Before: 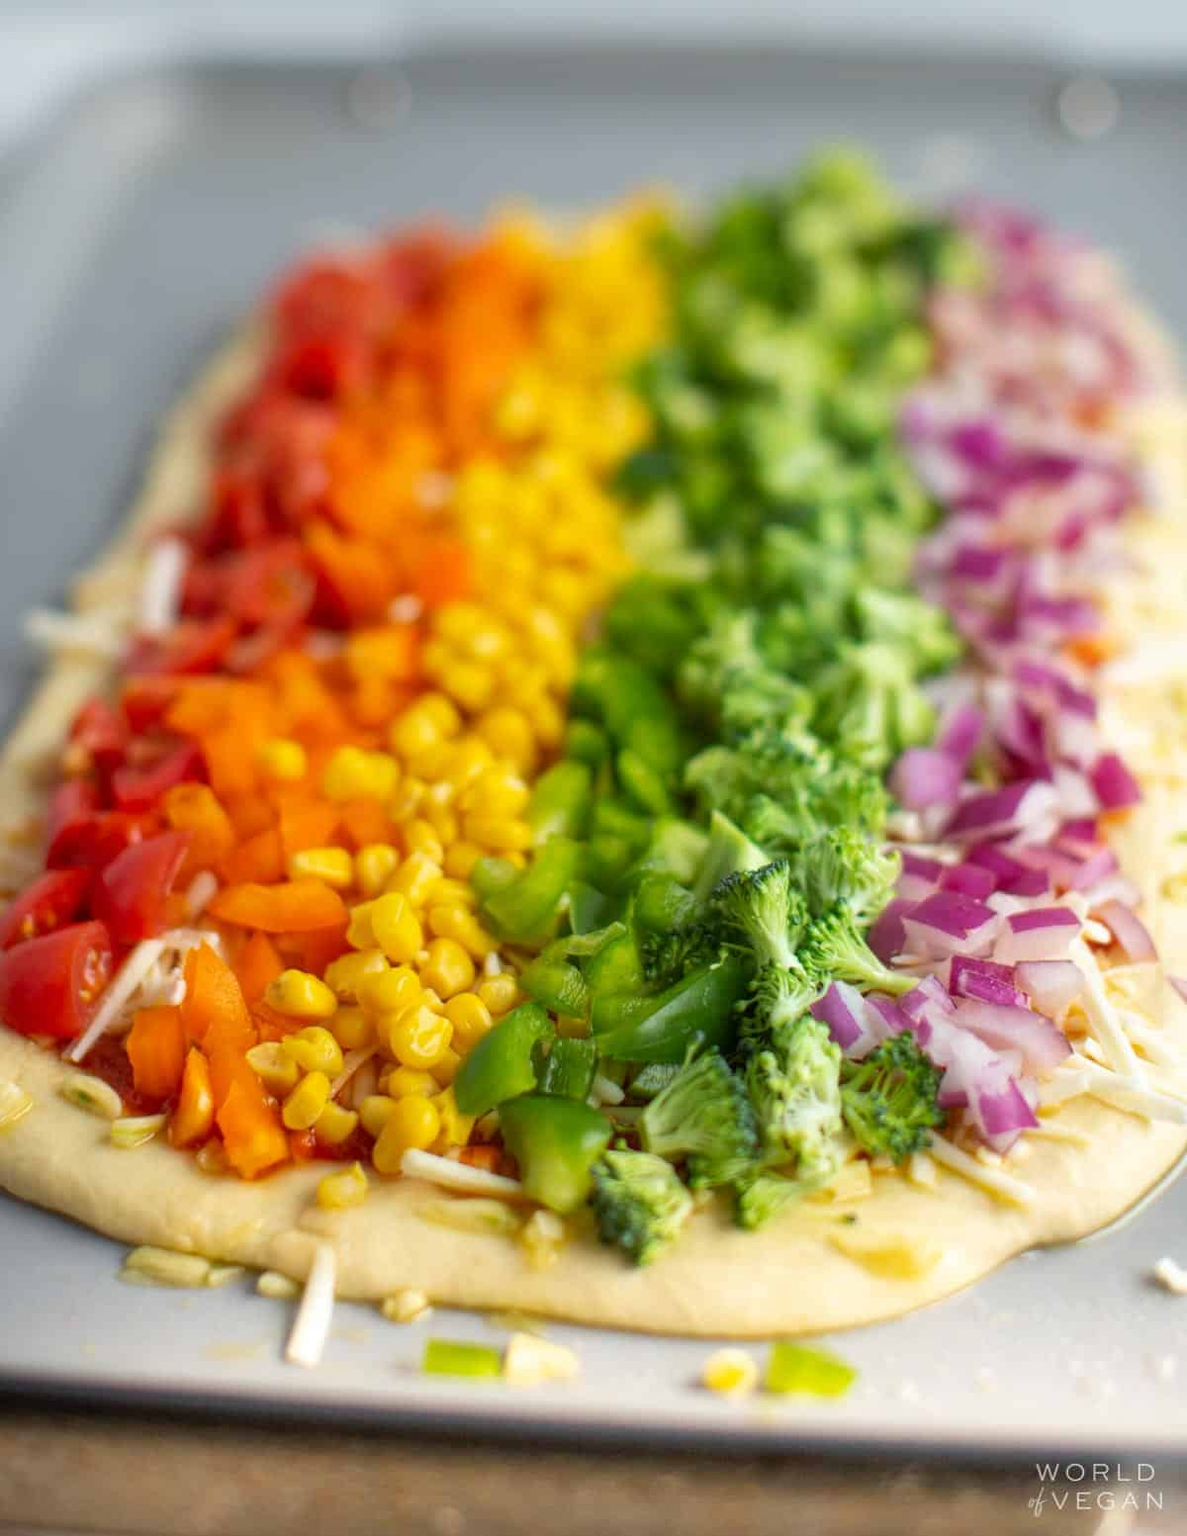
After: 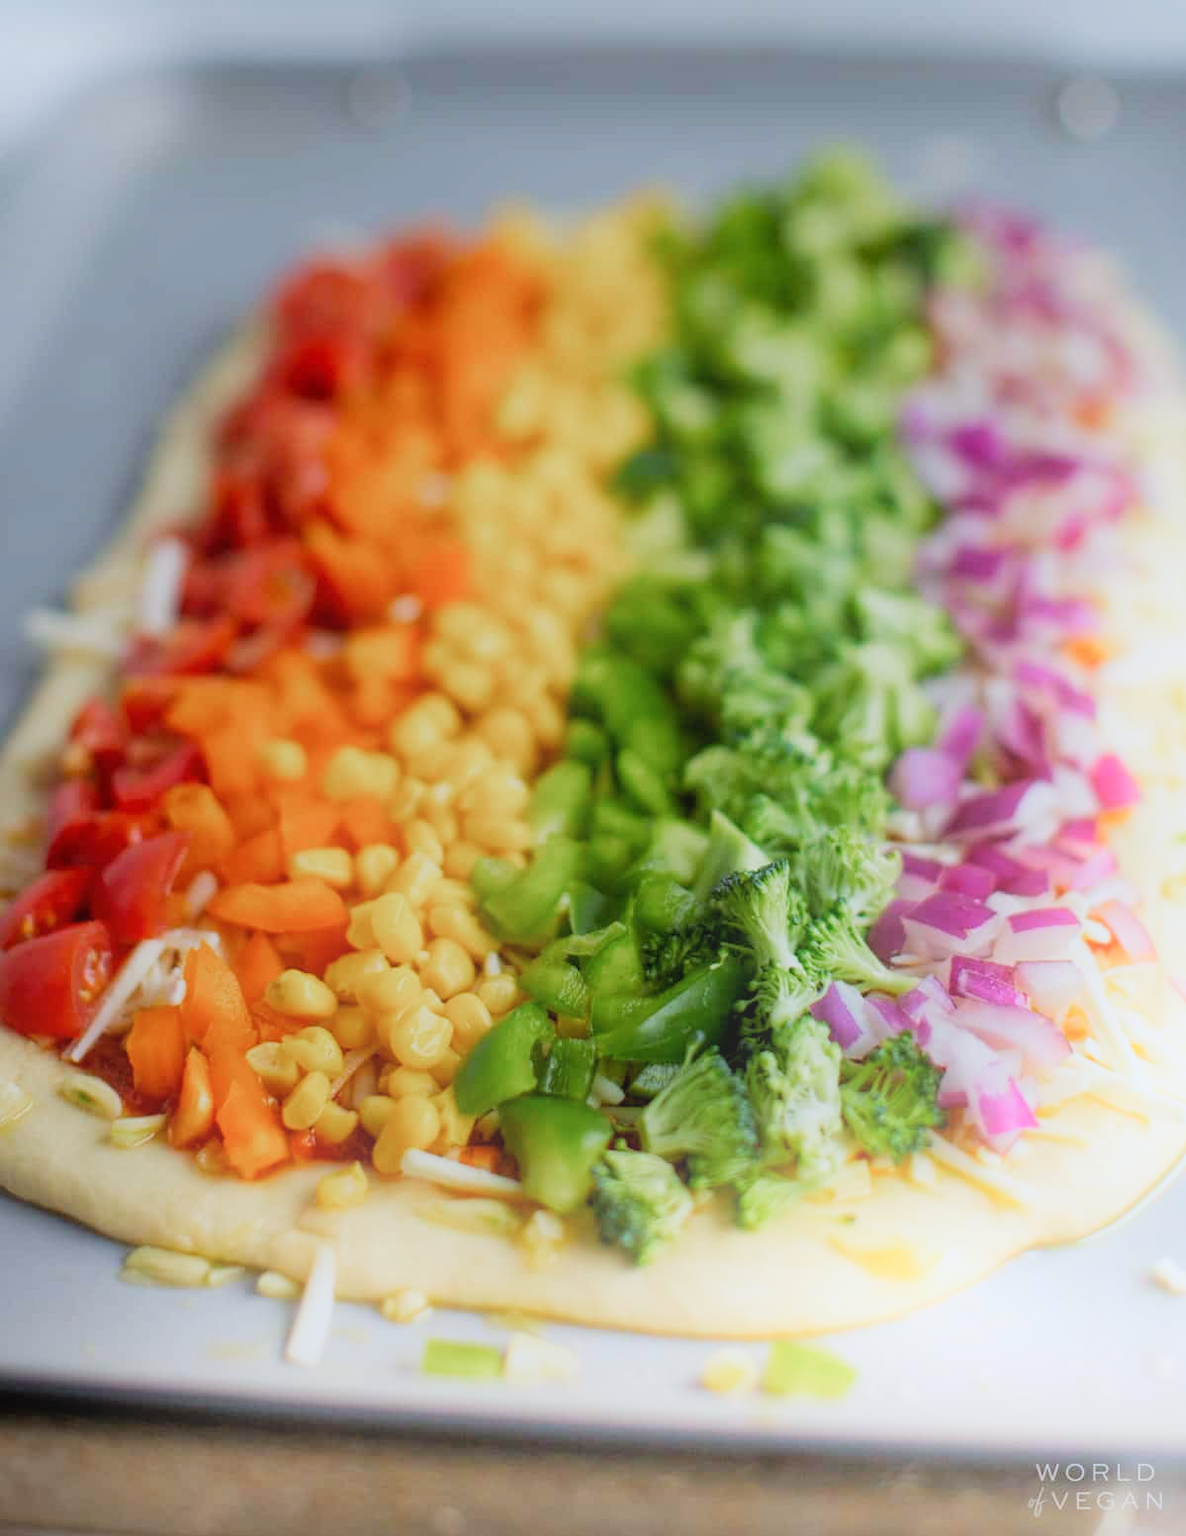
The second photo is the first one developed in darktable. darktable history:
white balance: red 0.954, blue 1.079
filmic rgb: middle gray luminance 18.42%, black relative exposure -11.25 EV, white relative exposure 3.75 EV, threshold 6 EV, target black luminance 0%, hardness 5.87, latitude 57.4%, contrast 0.963, shadows ↔ highlights balance 49.98%, add noise in highlights 0, preserve chrominance luminance Y, color science v3 (2019), use custom middle-gray values true, iterations of high-quality reconstruction 0, contrast in highlights soft, enable highlight reconstruction true
bloom: on, module defaults
